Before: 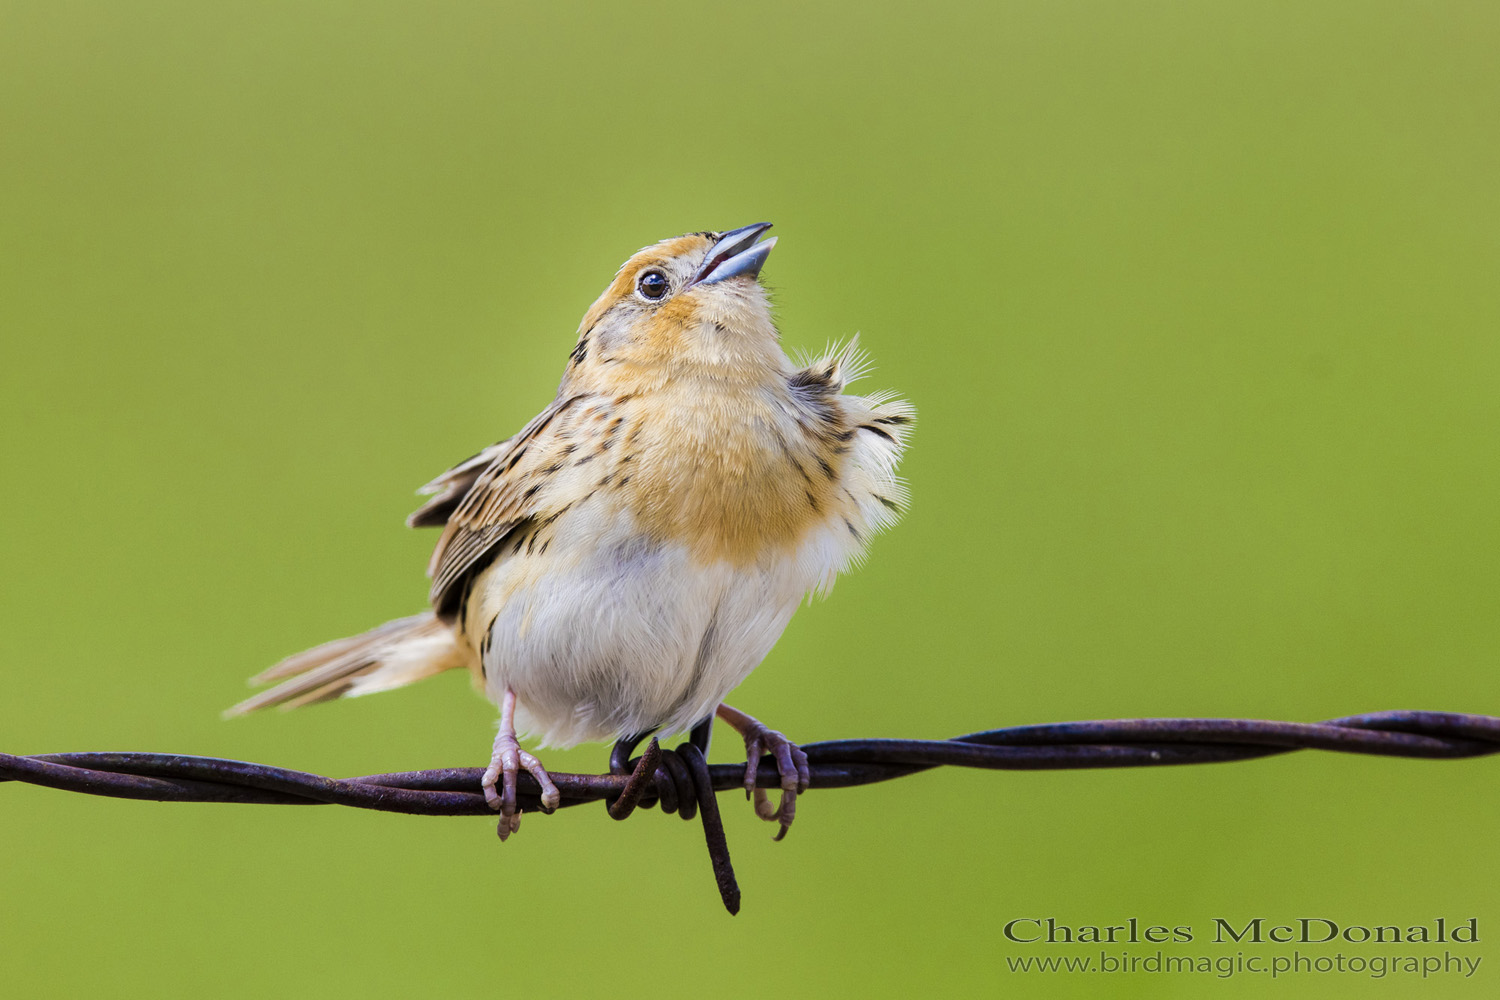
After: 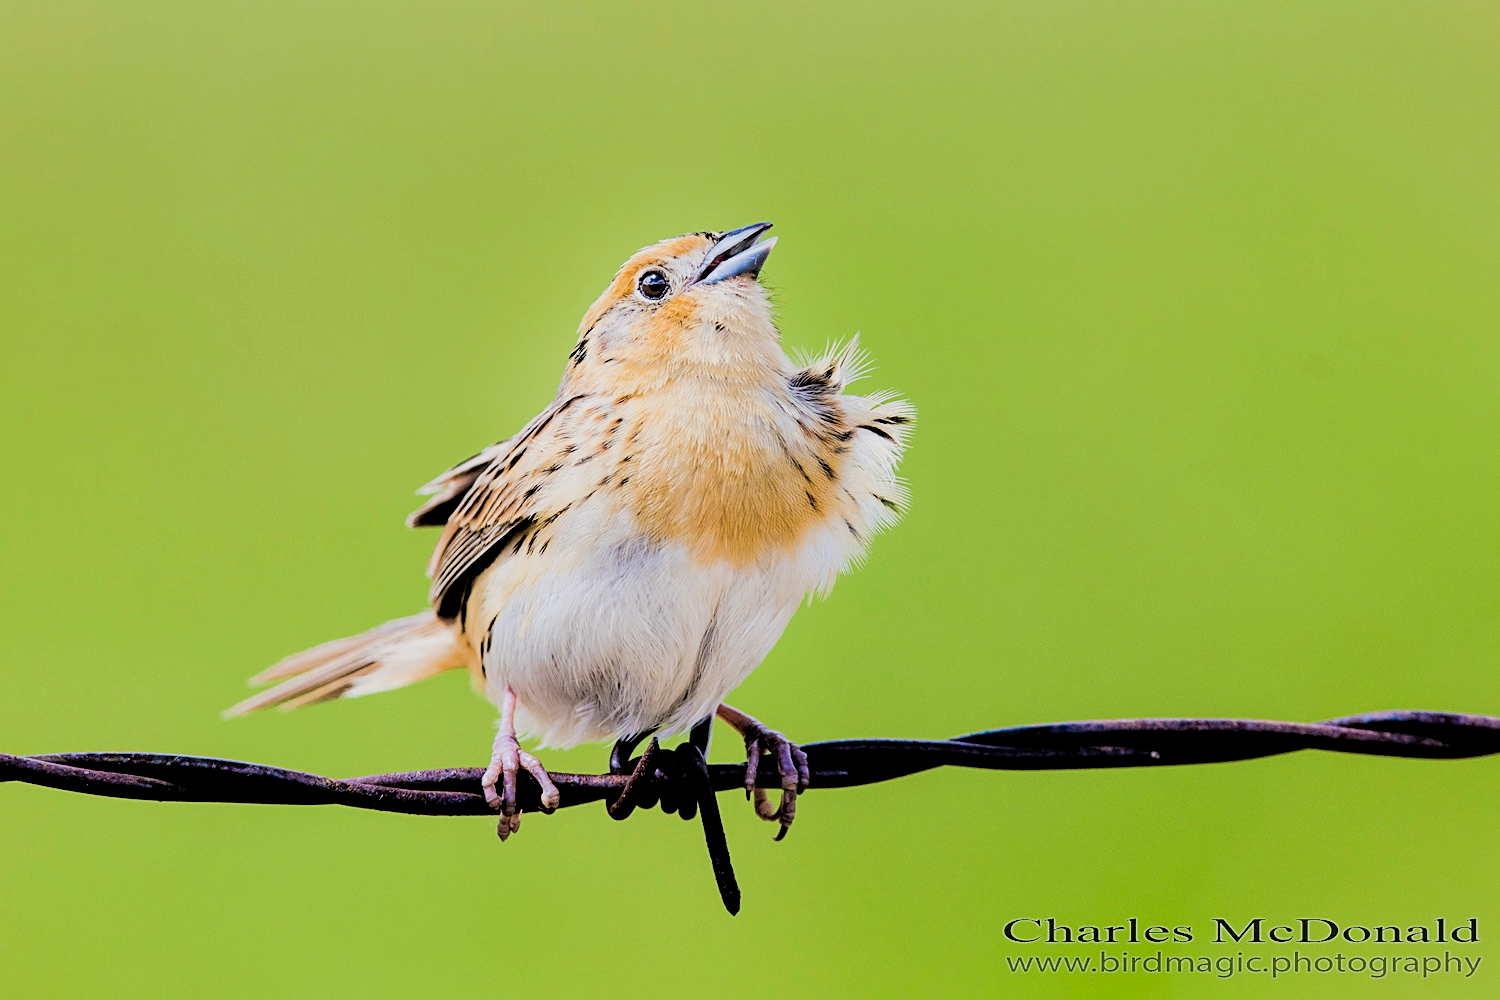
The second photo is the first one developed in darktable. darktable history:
filmic rgb: black relative exposure -2.99 EV, white relative exposure 4.56 EV, hardness 1.71, contrast 1.267
exposure: black level correction 0, exposure 0.499 EV, compensate highlight preservation false
sharpen: on, module defaults
